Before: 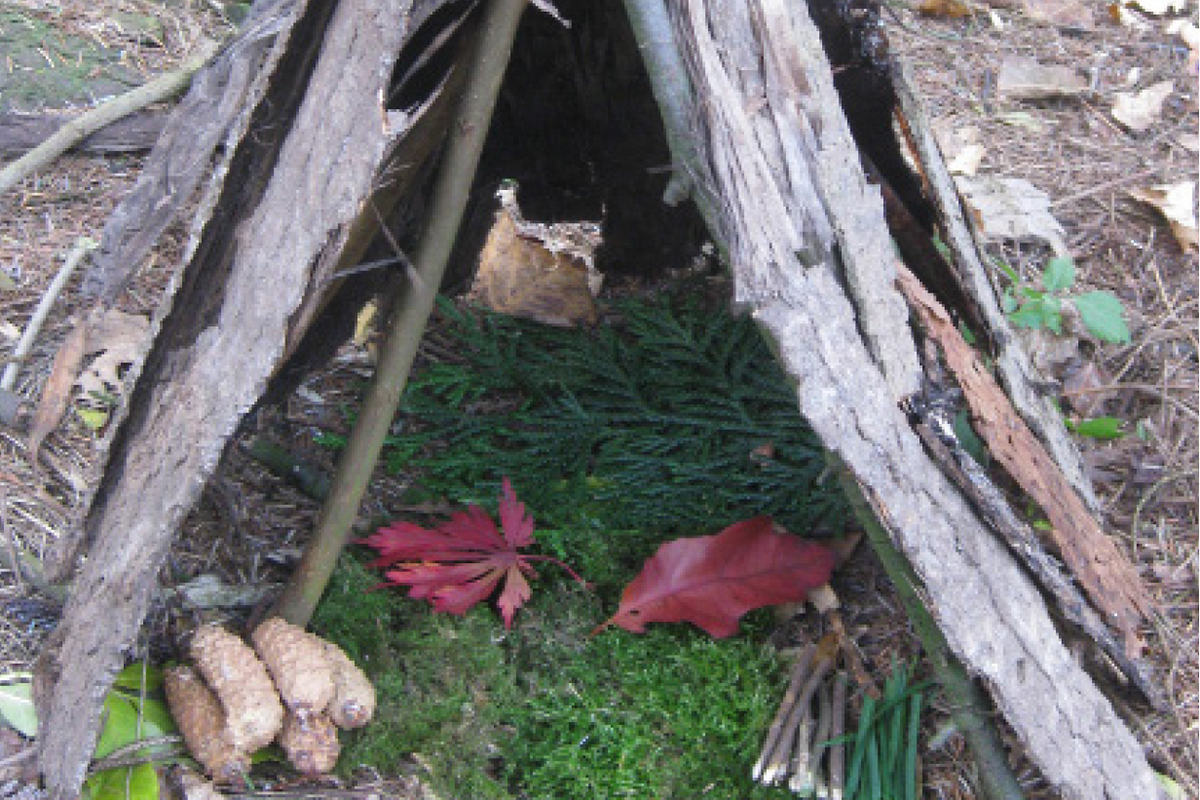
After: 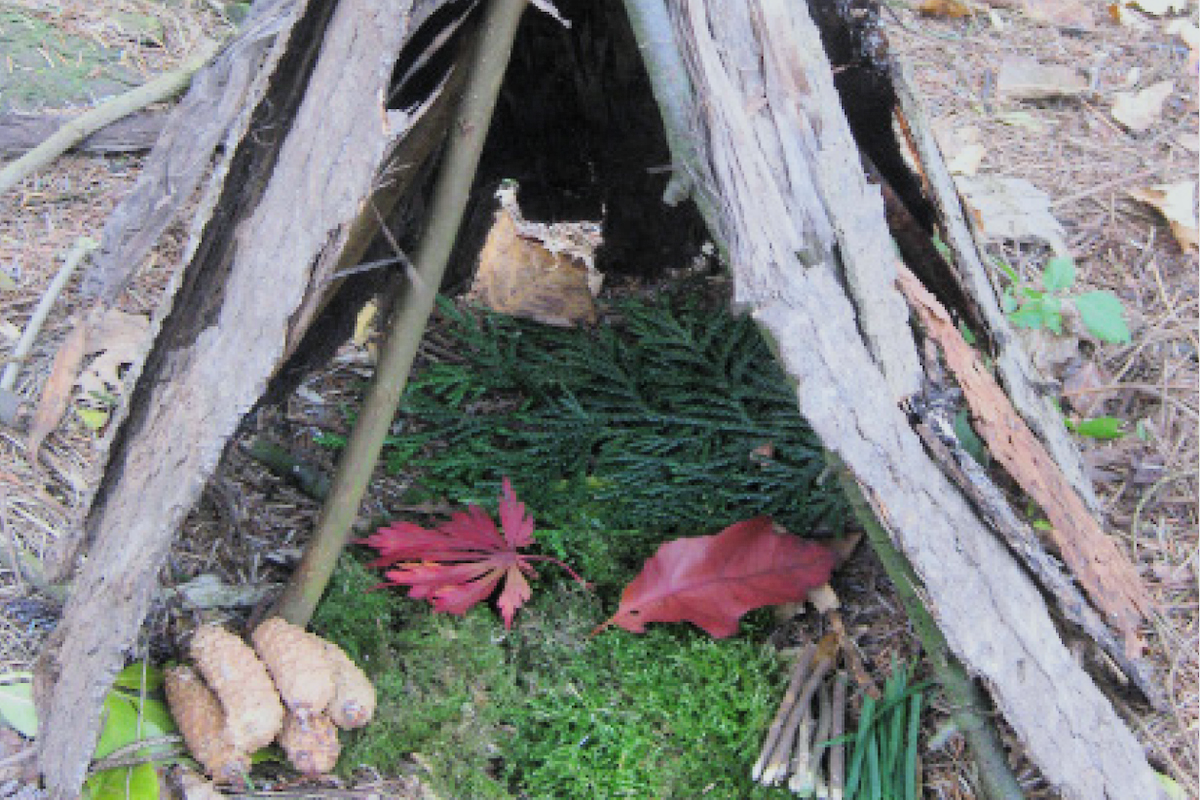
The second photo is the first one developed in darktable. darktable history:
exposure: black level correction 0, exposure 0.7 EV, compensate exposure bias true, compensate highlight preservation false
filmic rgb: black relative exposure -7.15 EV, white relative exposure 5.36 EV, hardness 3.02, color science v6 (2022)
white balance: red 0.978, blue 0.999
